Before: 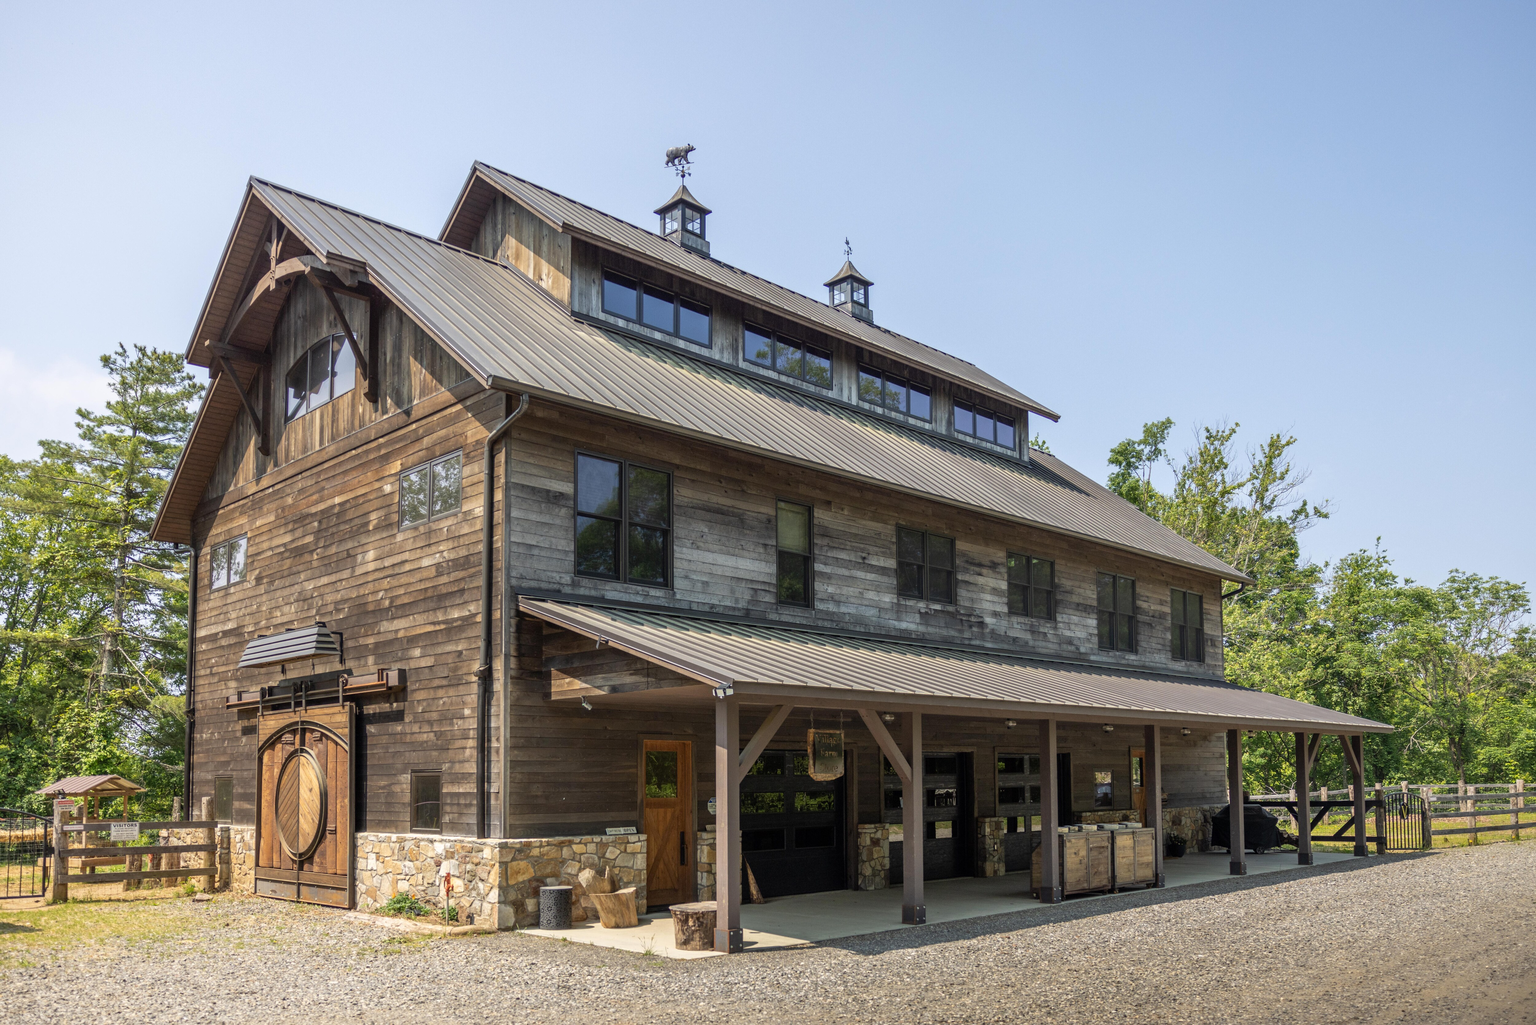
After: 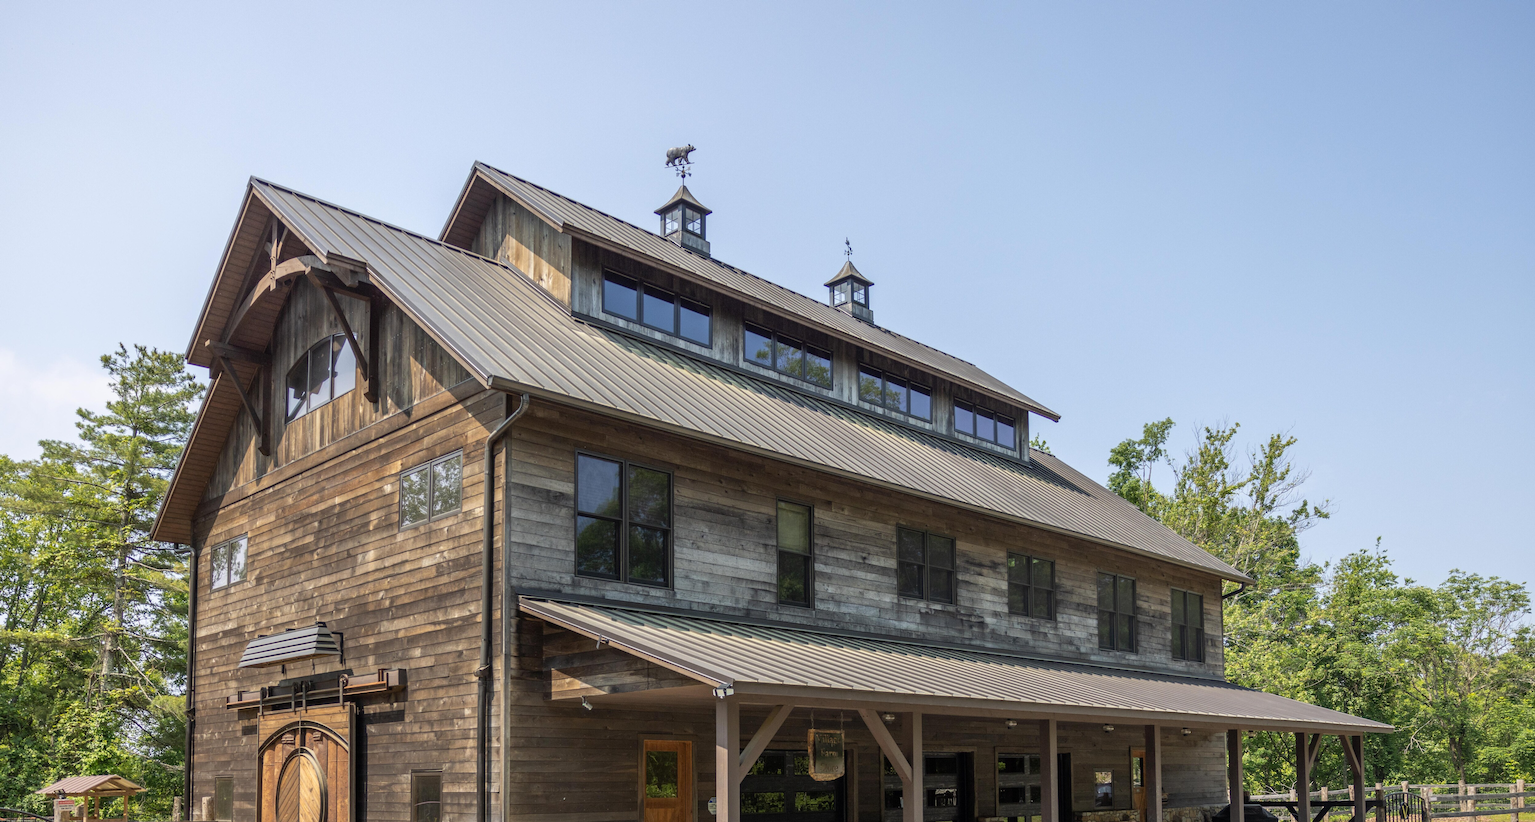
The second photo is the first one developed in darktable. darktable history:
crop: bottom 19.67%
